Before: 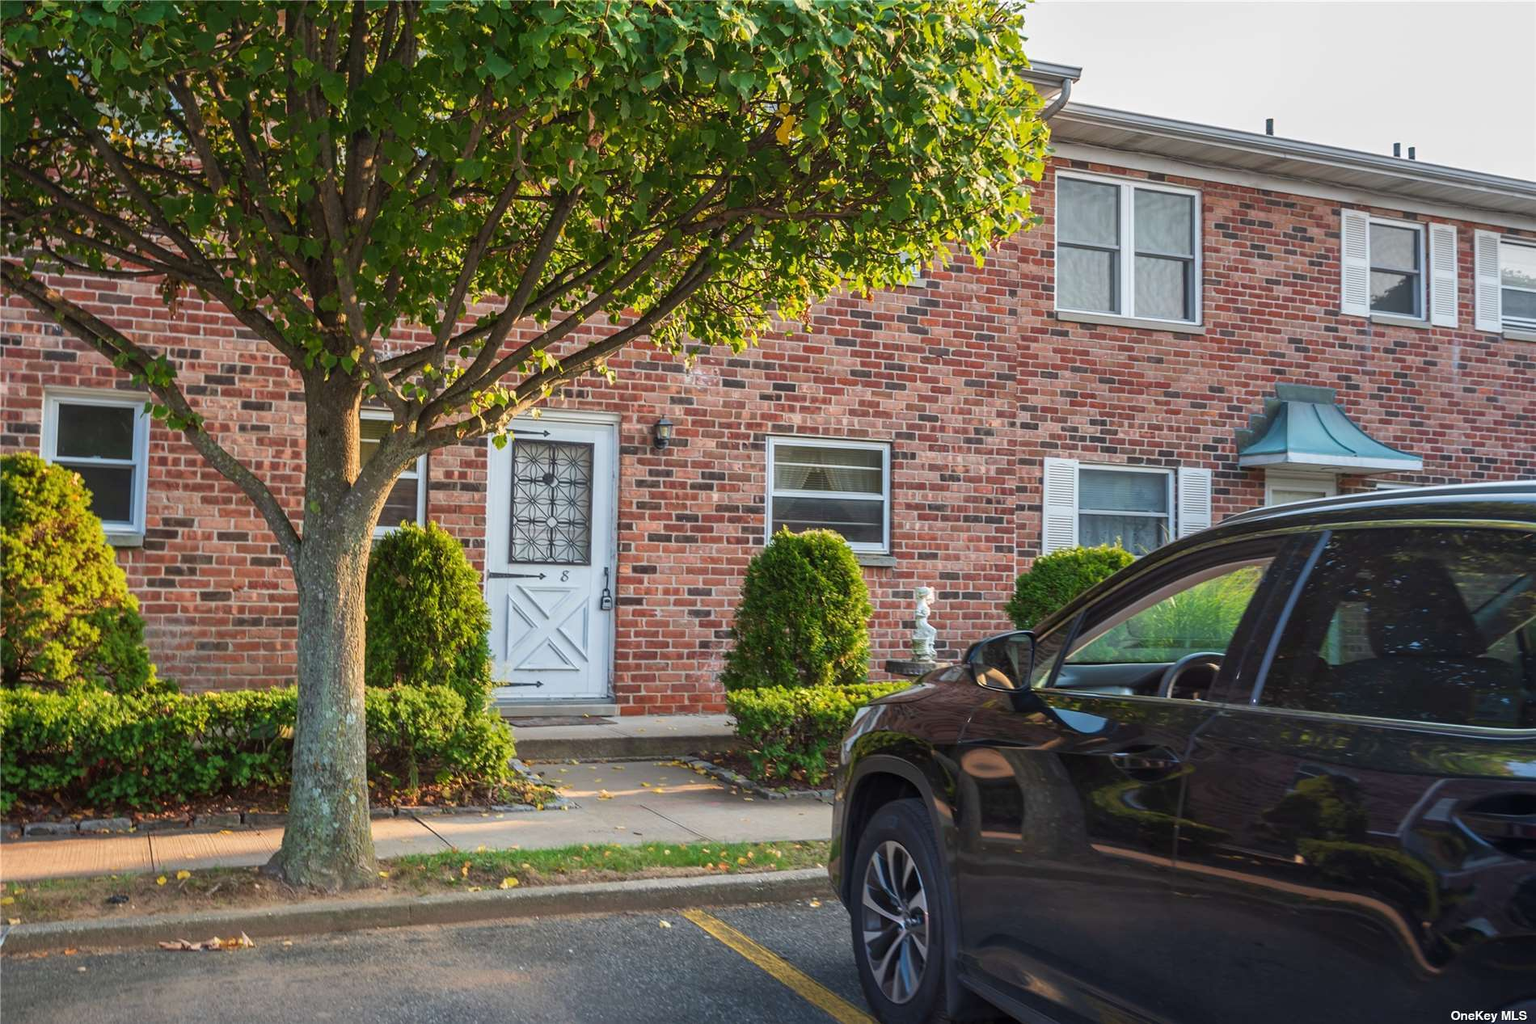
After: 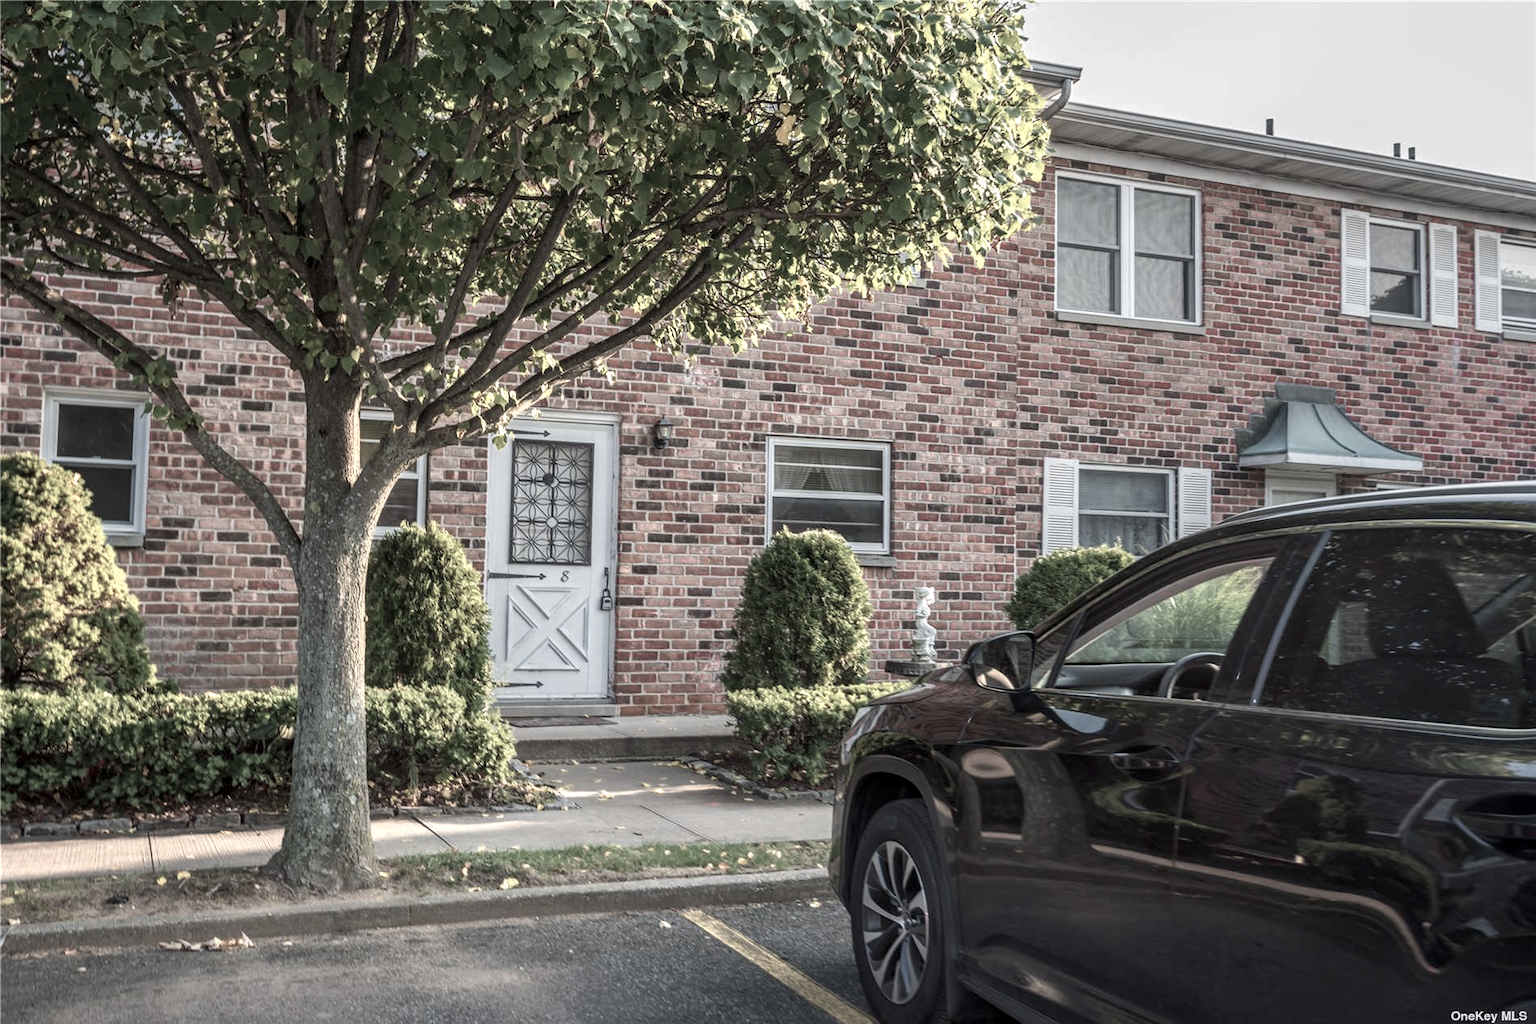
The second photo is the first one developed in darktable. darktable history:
local contrast: on, module defaults
color zones: curves: ch0 [(0, 0.6) (0.129, 0.585) (0.193, 0.596) (0.429, 0.5) (0.571, 0.5) (0.714, 0.5) (0.857, 0.5) (1, 0.6)]; ch1 [(0, 0.453) (0.112, 0.245) (0.213, 0.252) (0.429, 0.233) (0.571, 0.231) (0.683, 0.242) (0.857, 0.296) (1, 0.453)], mix 26.4%
